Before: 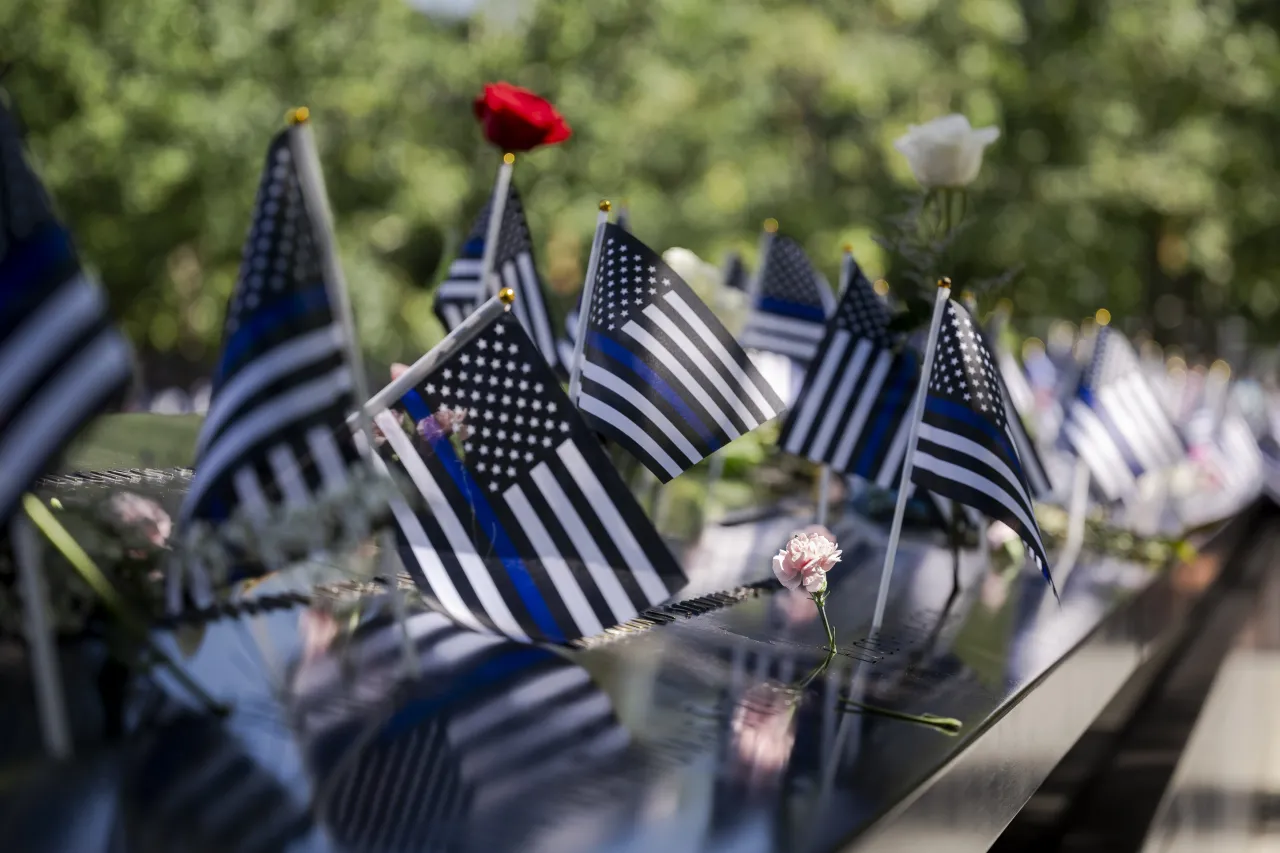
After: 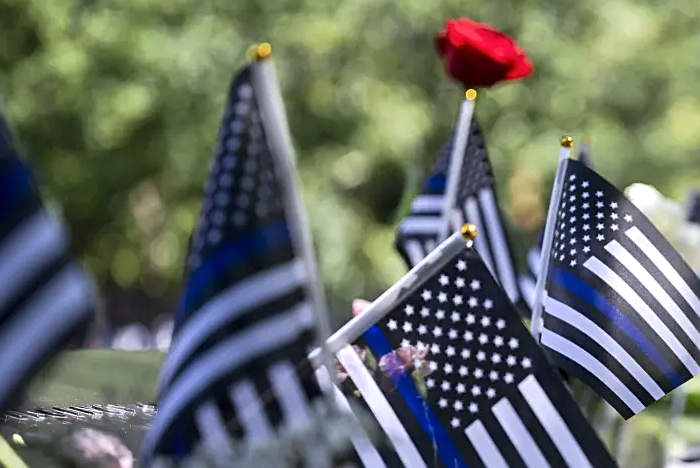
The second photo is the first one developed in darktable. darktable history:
sharpen: on, module defaults
color calibration: illuminant as shot in camera, x 0.358, y 0.373, temperature 4628.91 K
exposure: exposure 0.6 EV, compensate highlight preservation false
crop and rotate: left 3.047%, top 7.509%, right 42.236%, bottom 37.598%
